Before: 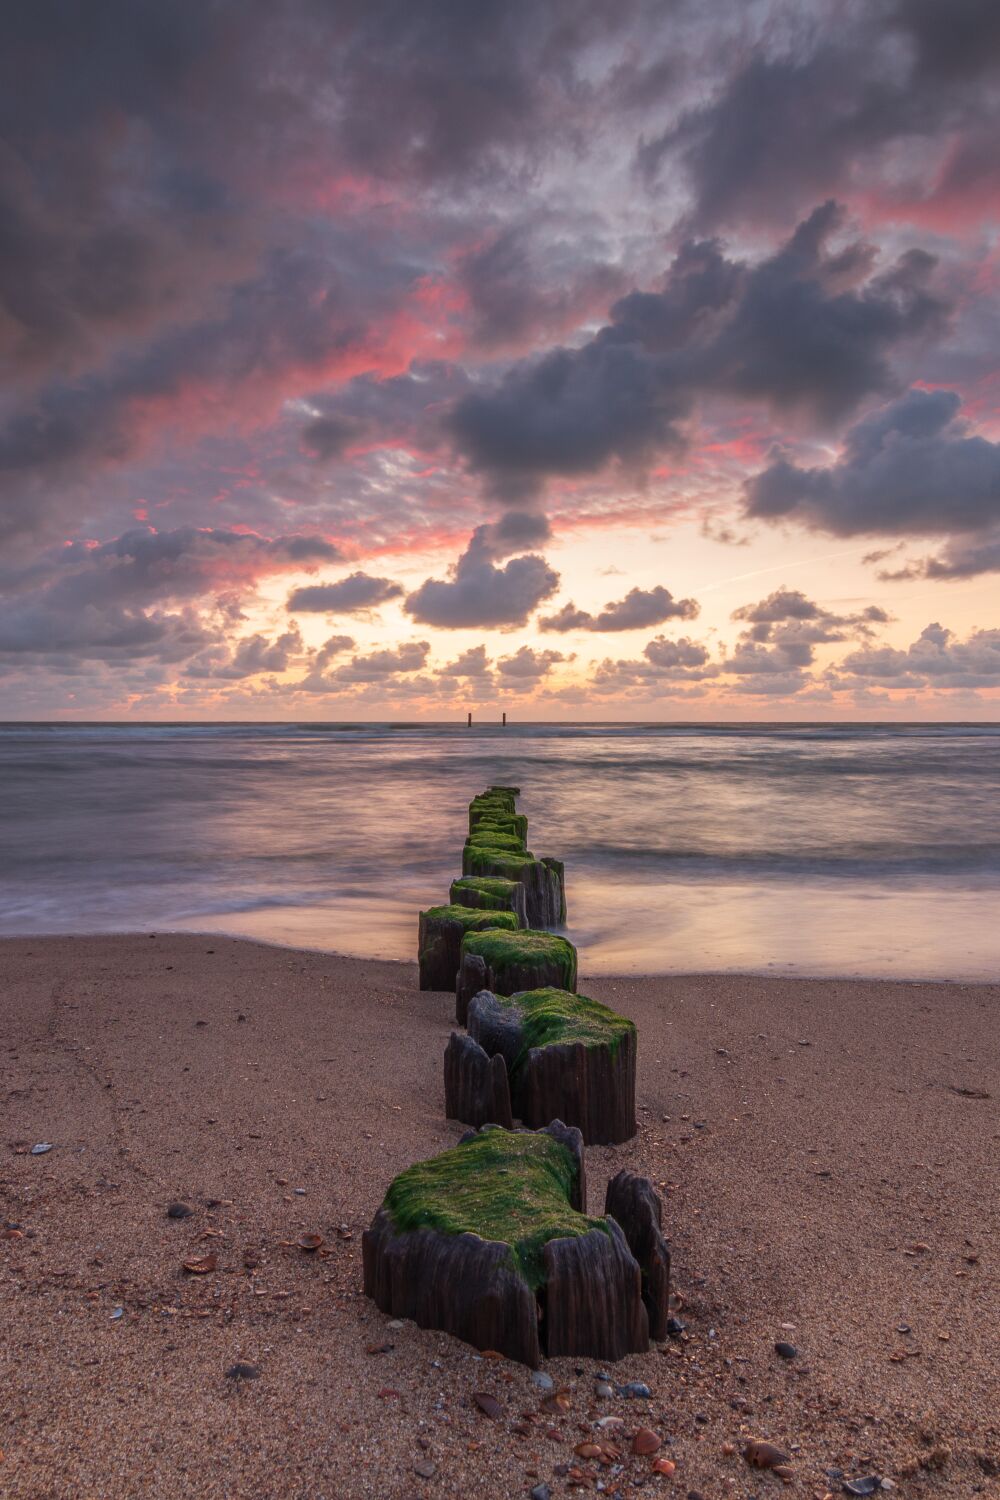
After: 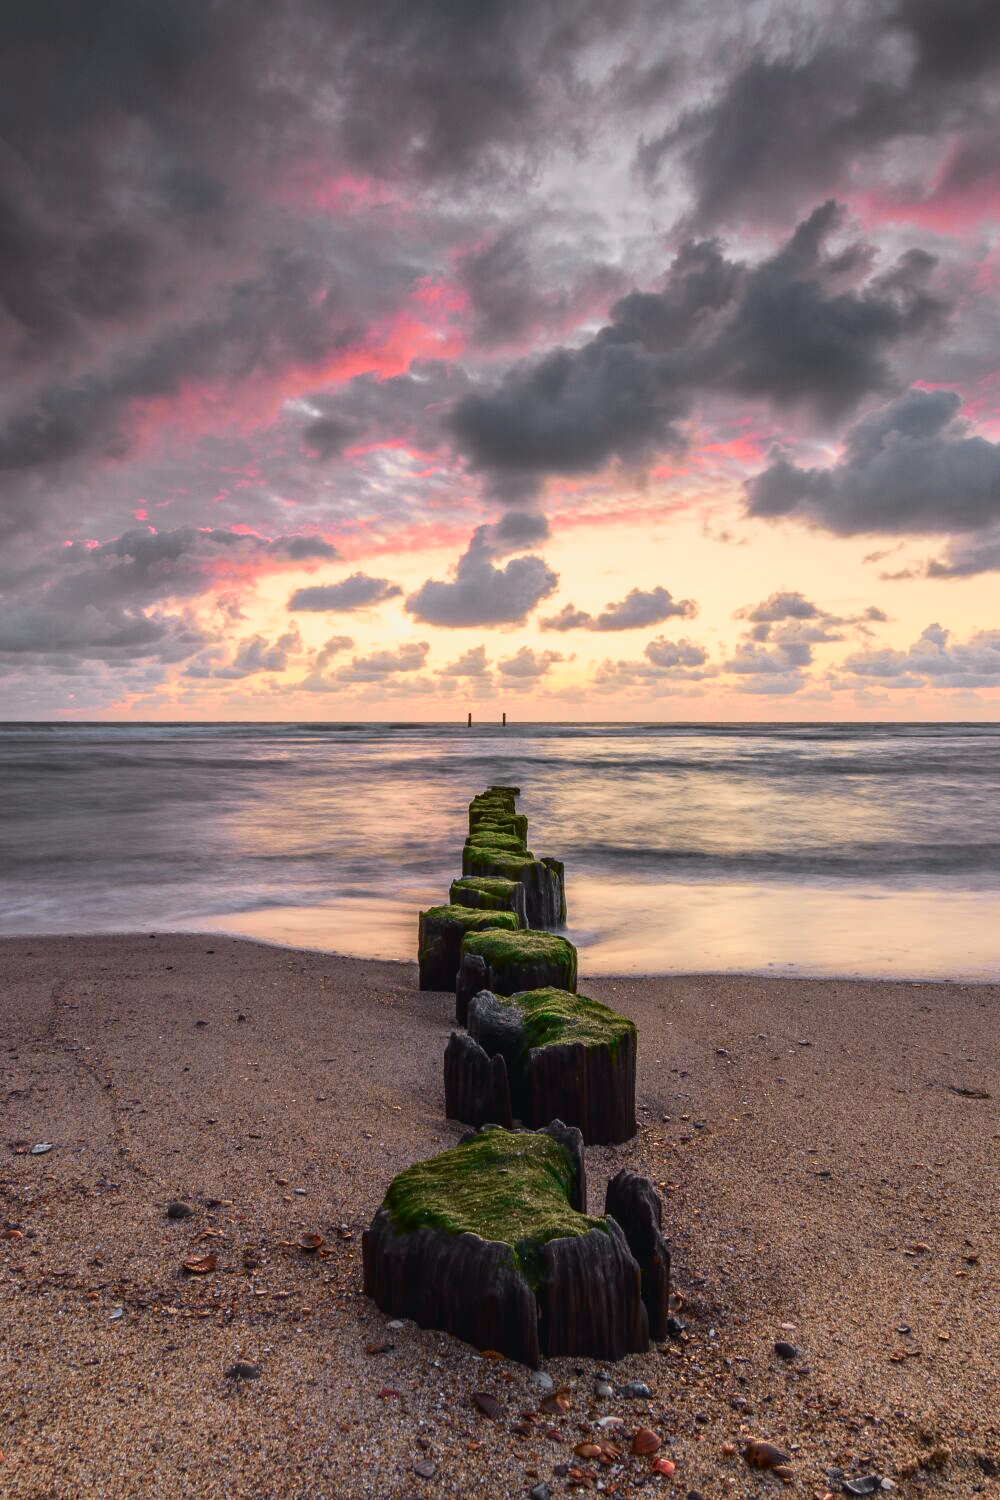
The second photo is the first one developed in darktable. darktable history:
tone curve: curves: ch0 [(0, 0.026) (0.058, 0.036) (0.246, 0.214) (0.437, 0.498) (0.55, 0.644) (0.657, 0.767) (0.822, 0.9) (1, 0.961)]; ch1 [(0, 0) (0.346, 0.307) (0.408, 0.369) (0.453, 0.457) (0.476, 0.489) (0.502, 0.498) (0.521, 0.515) (0.537, 0.531) (0.612, 0.641) (0.676, 0.728) (1, 1)]; ch2 [(0, 0) (0.346, 0.34) (0.434, 0.46) (0.485, 0.494) (0.5, 0.494) (0.511, 0.508) (0.537, 0.564) (0.579, 0.599) (0.663, 0.67) (1, 1)], color space Lab, independent channels, preserve colors none
